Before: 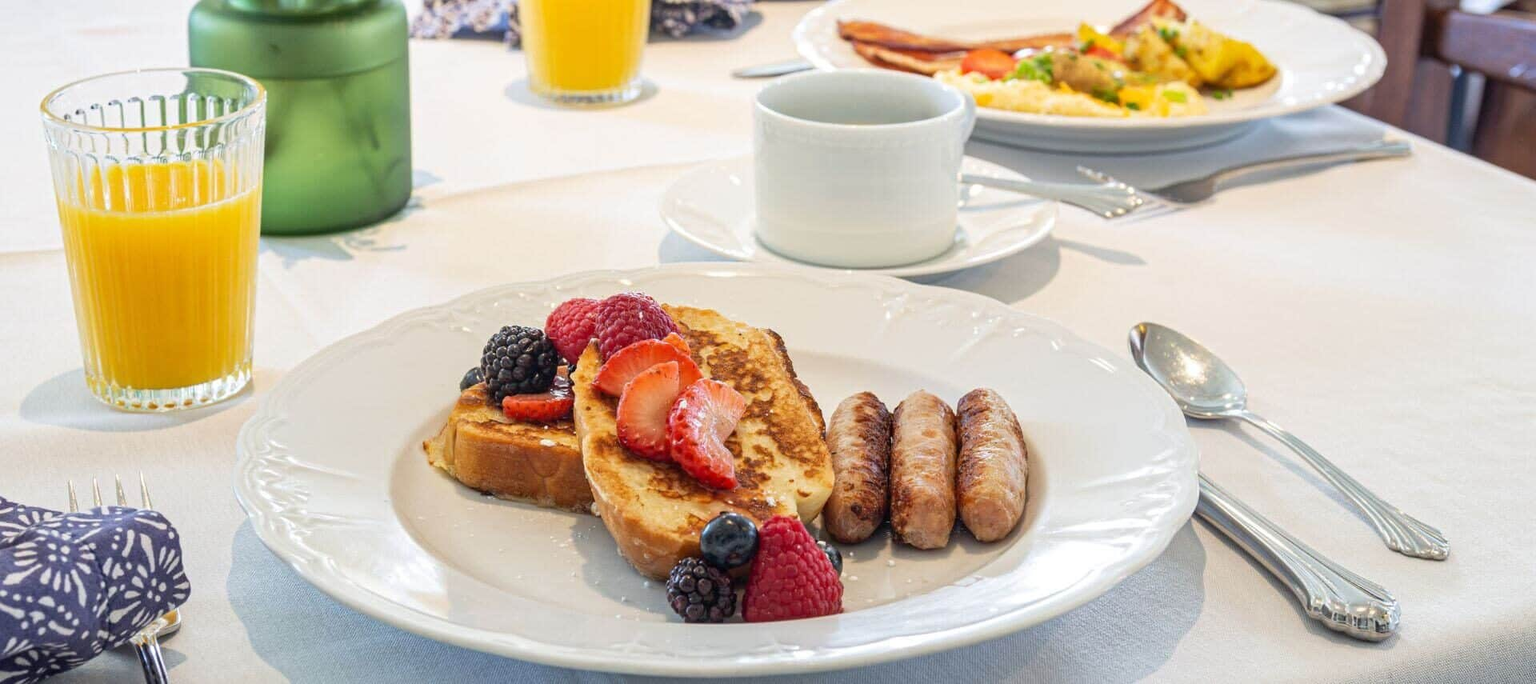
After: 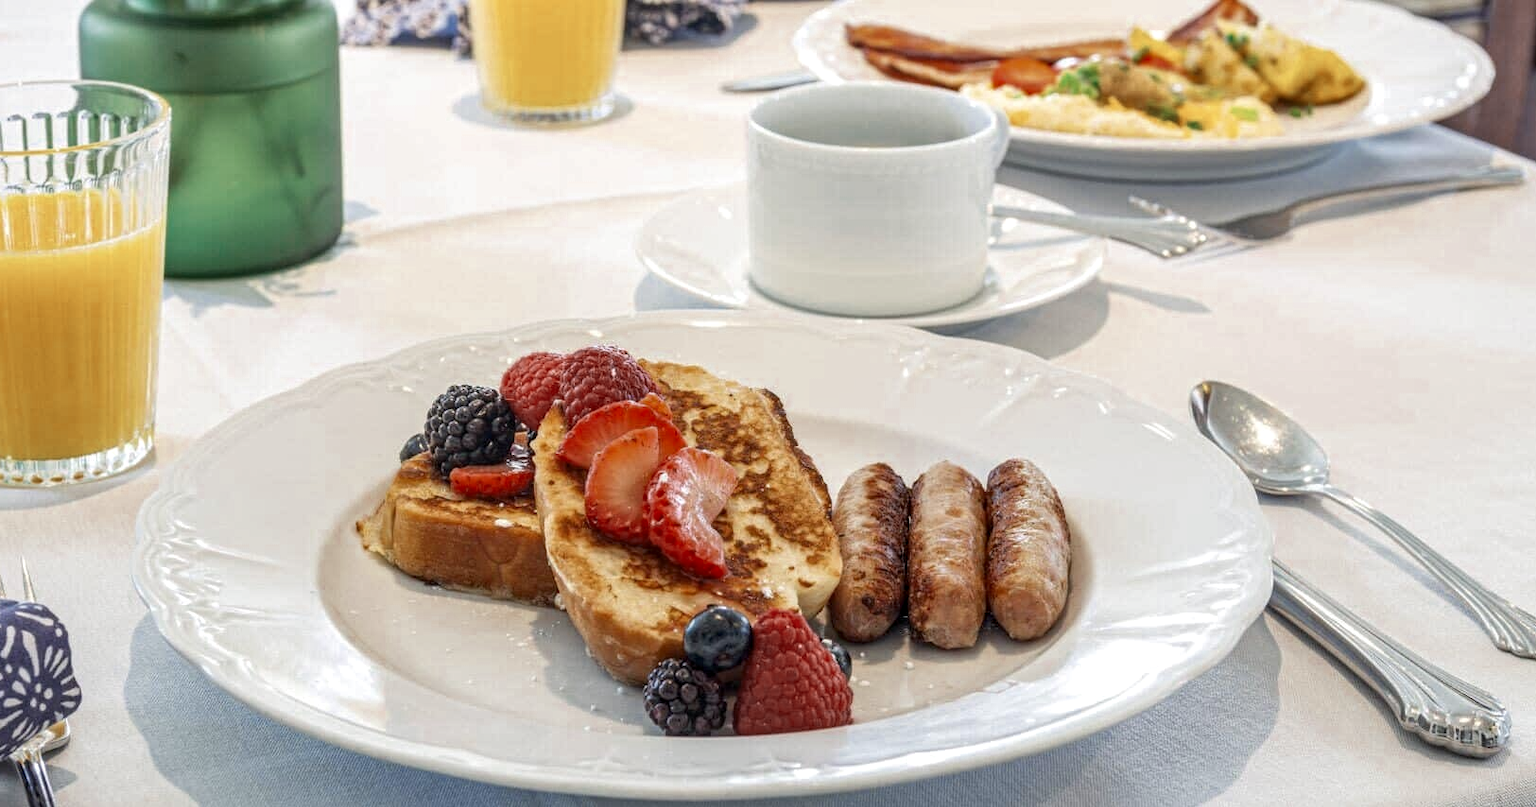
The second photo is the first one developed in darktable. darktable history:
color zones: curves: ch0 [(0, 0.5) (0.125, 0.4) (0.25, 0.5) (0.375, 0.4) (0.5, 0.4) (0.625, 0.35) (0.75, 0.35) (0.875, 0.5)]; ch1 [(0, 0.35) (0.125, 0.45) (0.25, 0.35) (0.375, 0.35) (0.5, 0.35) (0.625, 0.35) (0.75, 0.45) (0.875, 0.35)]; ch2 [(0, 0.6) (0.125, 0.5) (0.25, 0.5) (0.375, 0.6) (0.5, 0.6) (0.625, 0.5) (0.75, 0.5) (0.875, 0.5)]
crop: left 7.949%, right 7.385%
local contrast: on, module defaults
